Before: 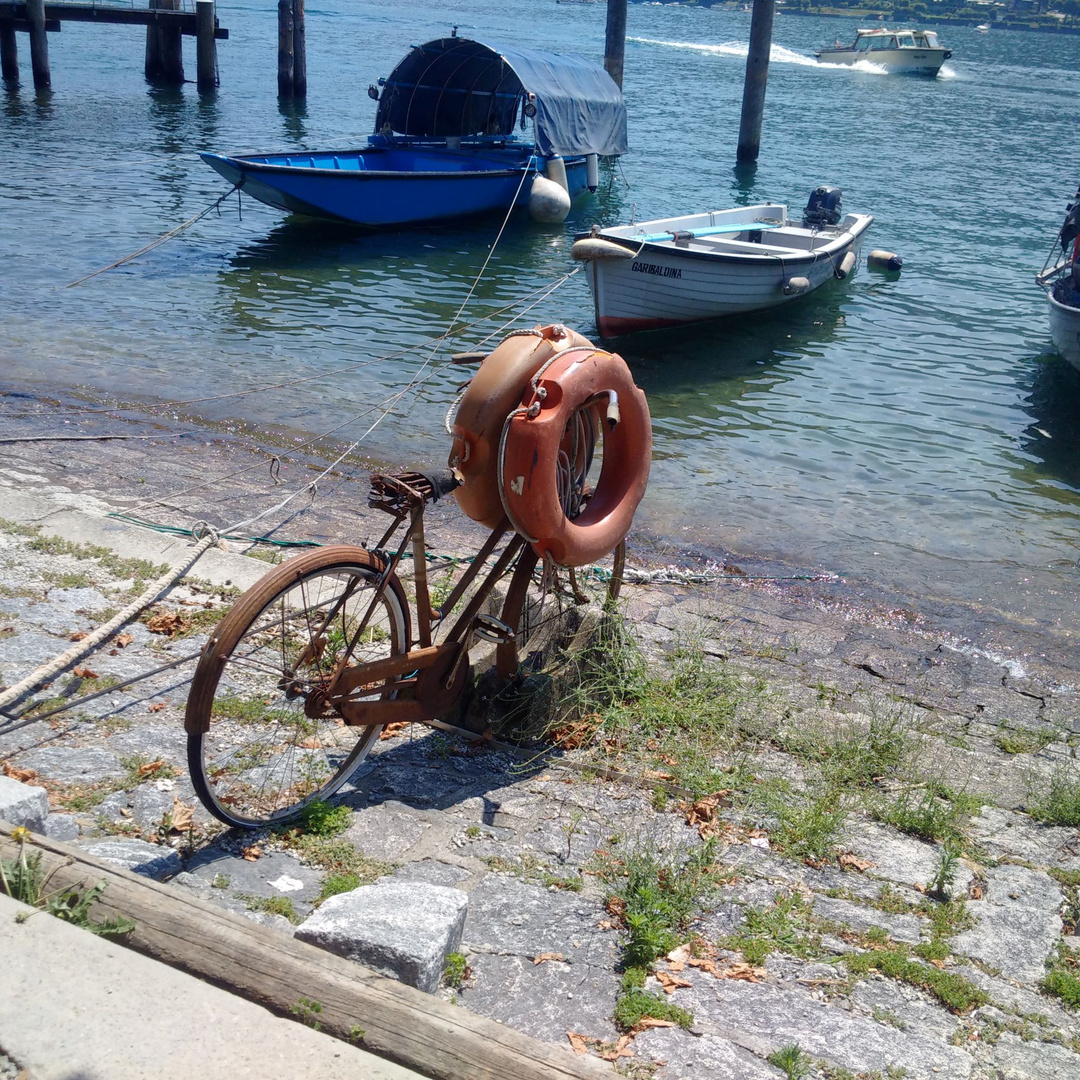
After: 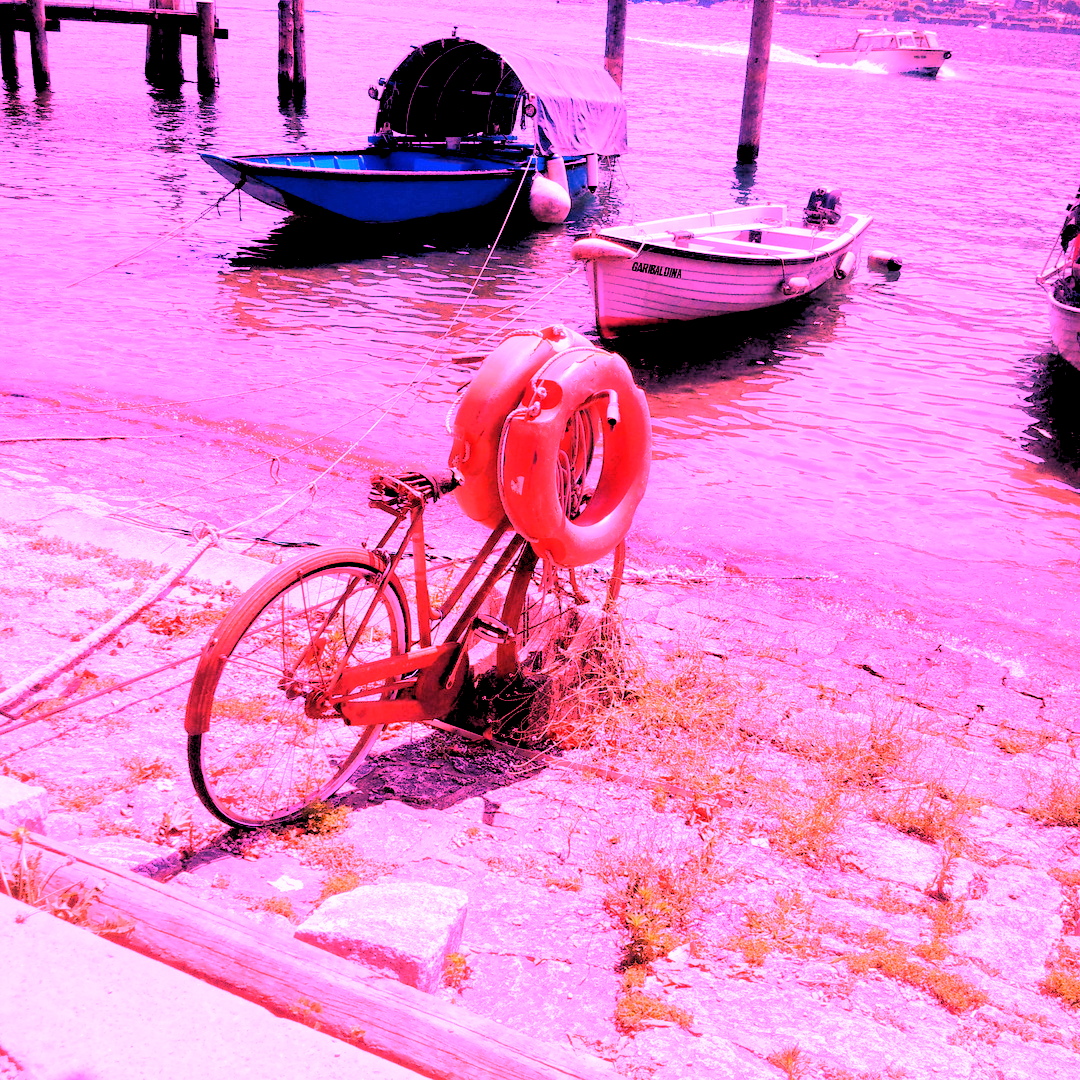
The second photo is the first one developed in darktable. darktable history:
rgb levels: levels [[0.029, 0.461, 0.922], [0, 0.5, 1], [0, 0.5, 1]]
white balance: red 4.26, blue 1.802
